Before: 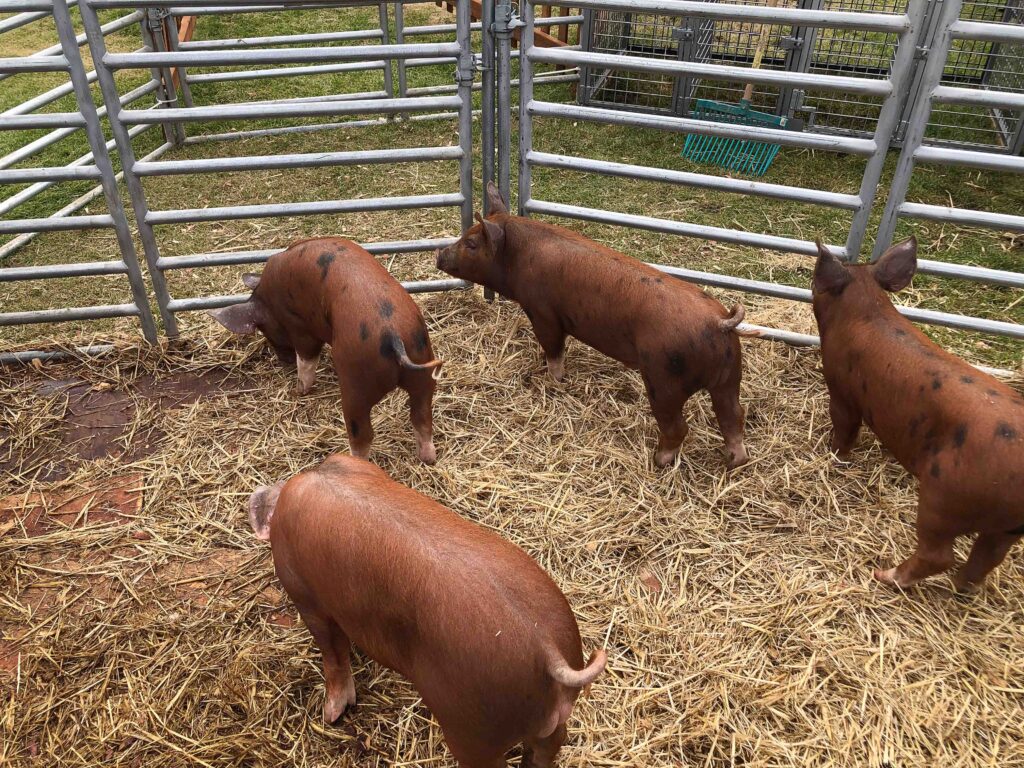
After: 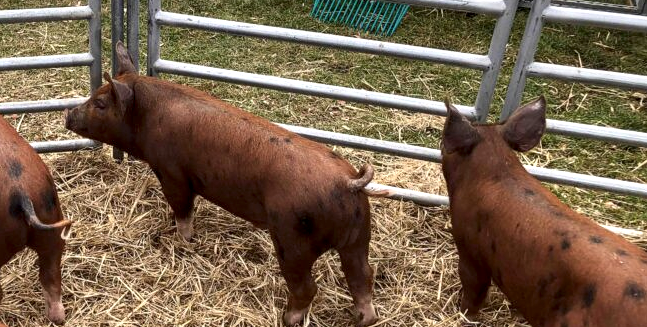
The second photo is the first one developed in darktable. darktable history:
crop: left 36.266%, top 18.314%, right 0.468%, bottom 39.007%
local contrast: detail 135%, midtone range 0.748
